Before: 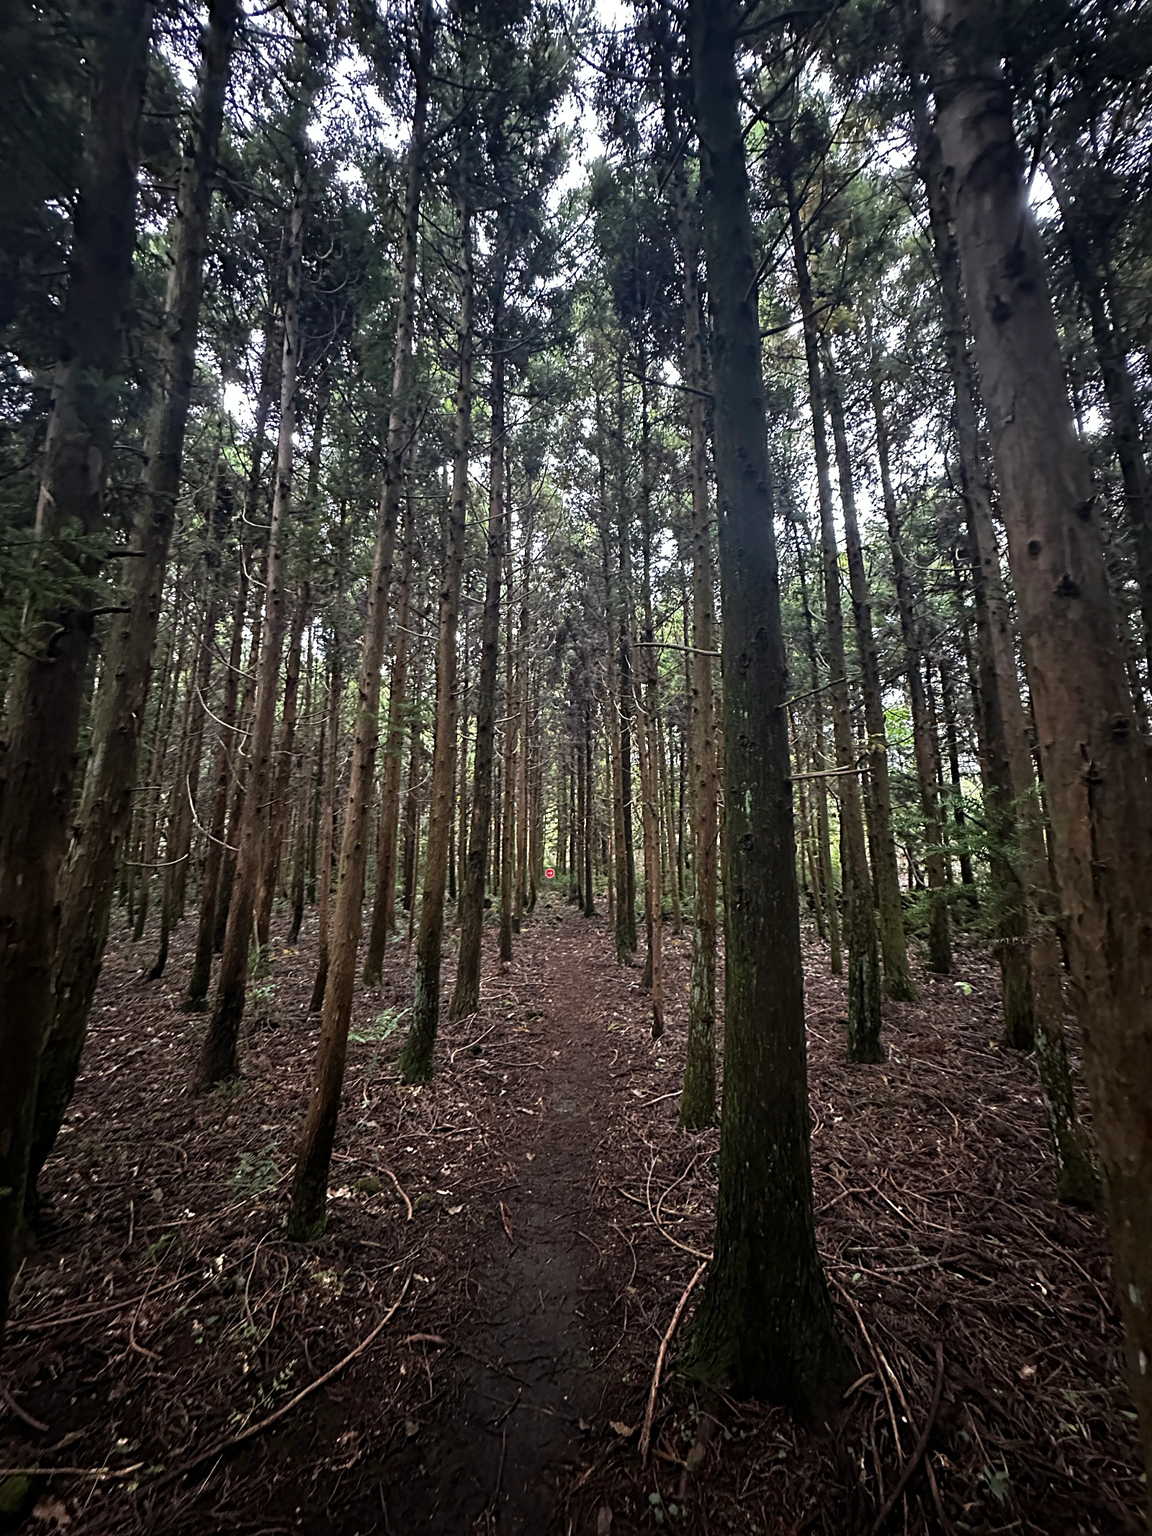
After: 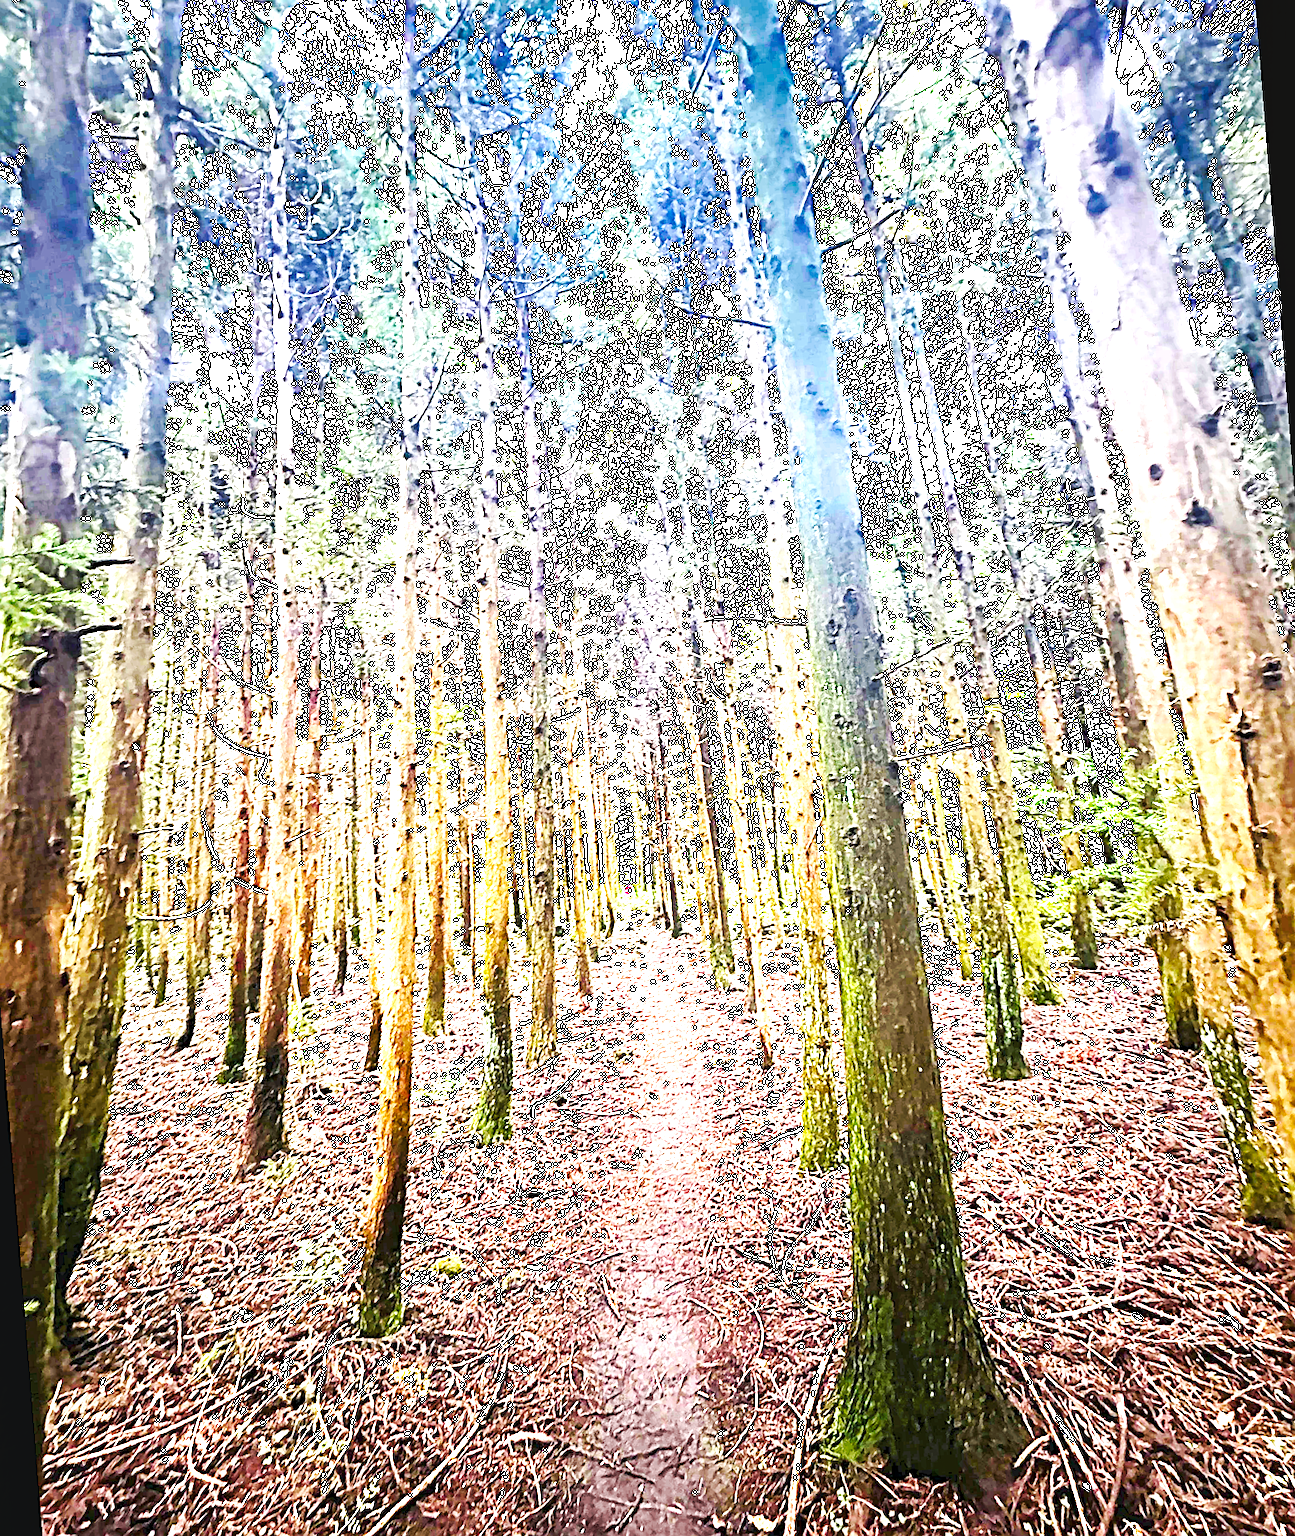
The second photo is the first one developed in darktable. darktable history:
color balance rgb: linear chroma grading › global chroma 9%, perceptual saturation grading › global saturation 36%, perceptual saturation grading › shadows 35%, perceptual brilliance grading › global brilliance 21.21%, perceptual brilliance grading › shadows -35%, global vibrance 21.21%
contrast equalizer: octaves 7, y [[0.524 ×6], [0.512 ×6], [0.379 ×6], [0 ×6], [0 ×6]]
rotate and perspective: rotation -4.57°, crop left 0.054, crop right 0.944, crop top 0.087, crop bottom 0.914
tone curve: curves: ch0 [(0, 0) (0.003, 0.04) (0.011, 0.053) (0.025, 0.077) (0.044, 0.104) (0.069, 0.127) (0.1, 0.15) (0.136, 0.177) (0.177, 0.215) (0.224, 0.254) (0.277, 0.3) (0.335, 0.355) (0.399, 0.41) (0.468, 0.477) (0.543, 0.554) (0.623, 0.636) (0.709, 0.72) (0.801, 0.804) (0.898, 0.892) (1, 1)], preserve colors none
exposure: black level correction 0, exposure 4 EV, compensate exposure bias true, compensate highlight preservation false
base curve: curves: ch0 [(0, 0) (0.032, 0.025) (0.121, 0.166) (0.206, 0.329) (0.605, 0.79) (1, 1)], preserve colors none
crop: left 0.434%, top 0.485%, right 0.244%, bottom 0.386%
sharpen: on, module defaults
